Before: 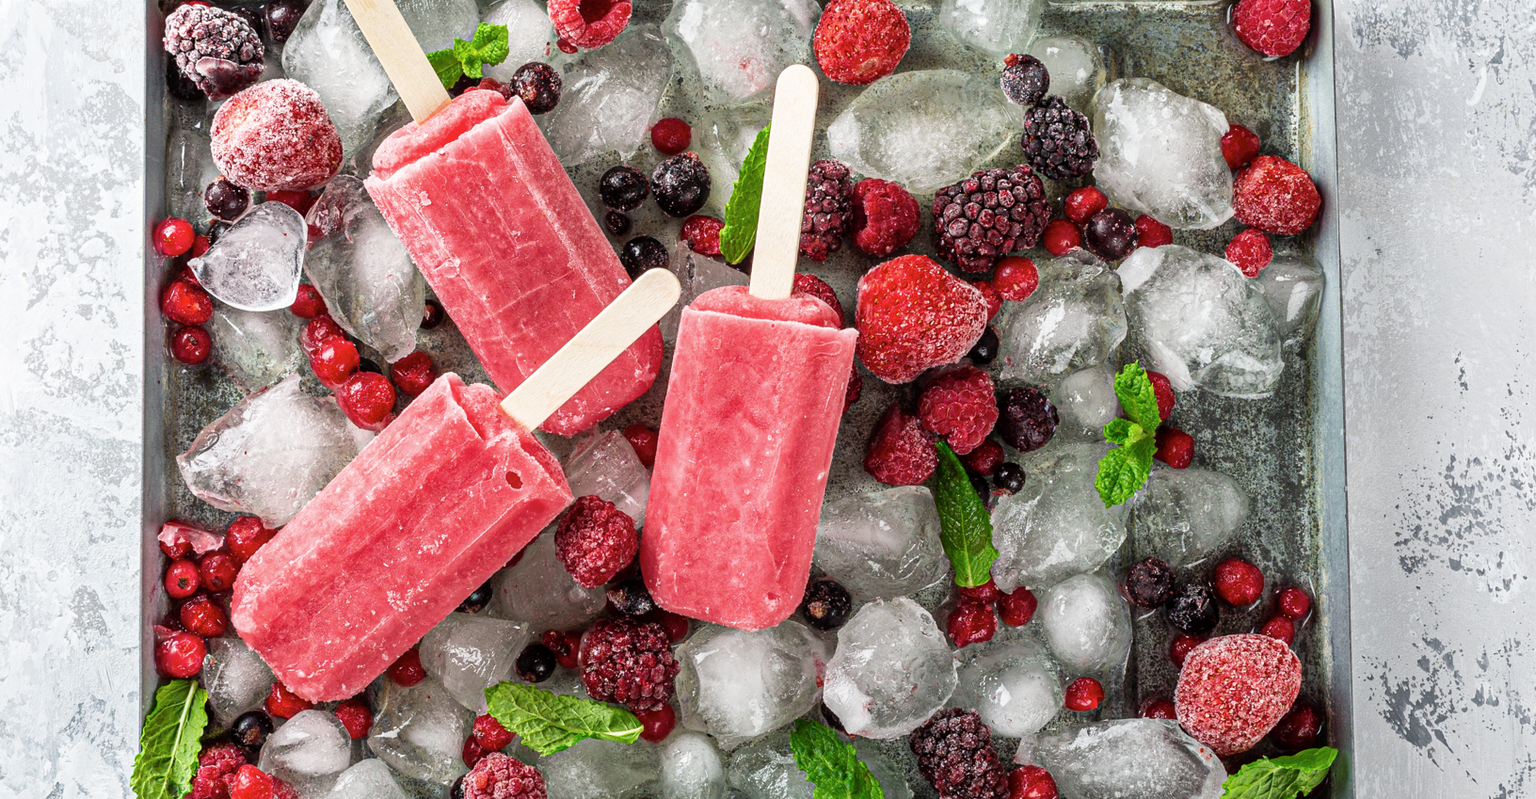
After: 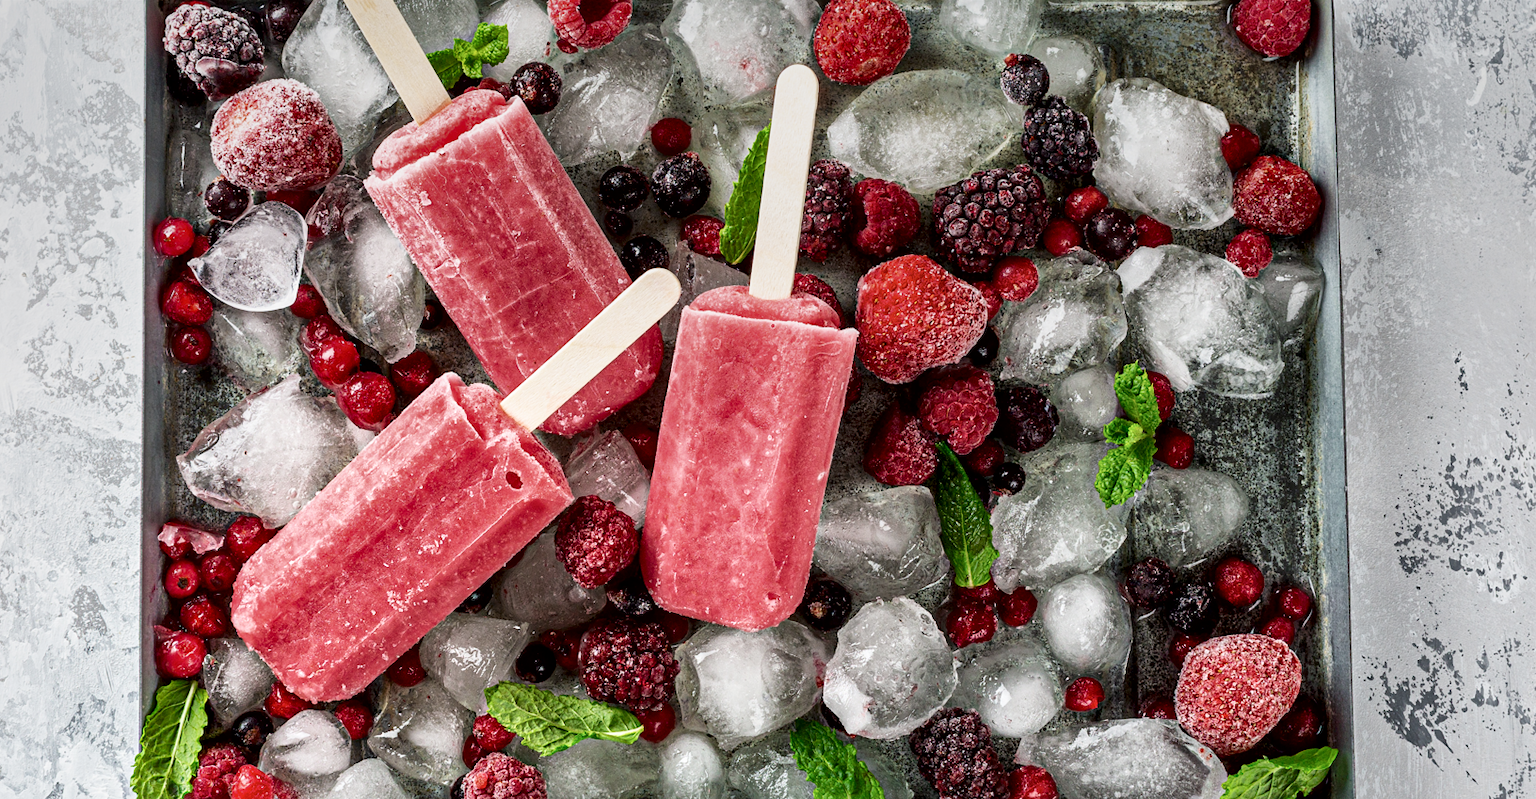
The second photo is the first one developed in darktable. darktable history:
local contrast: mode bilateral grid, contrast 70, coarseness 75, detail 180%, midtone range 0.2
graduated density: rotation 5.63°, offset 76.9
